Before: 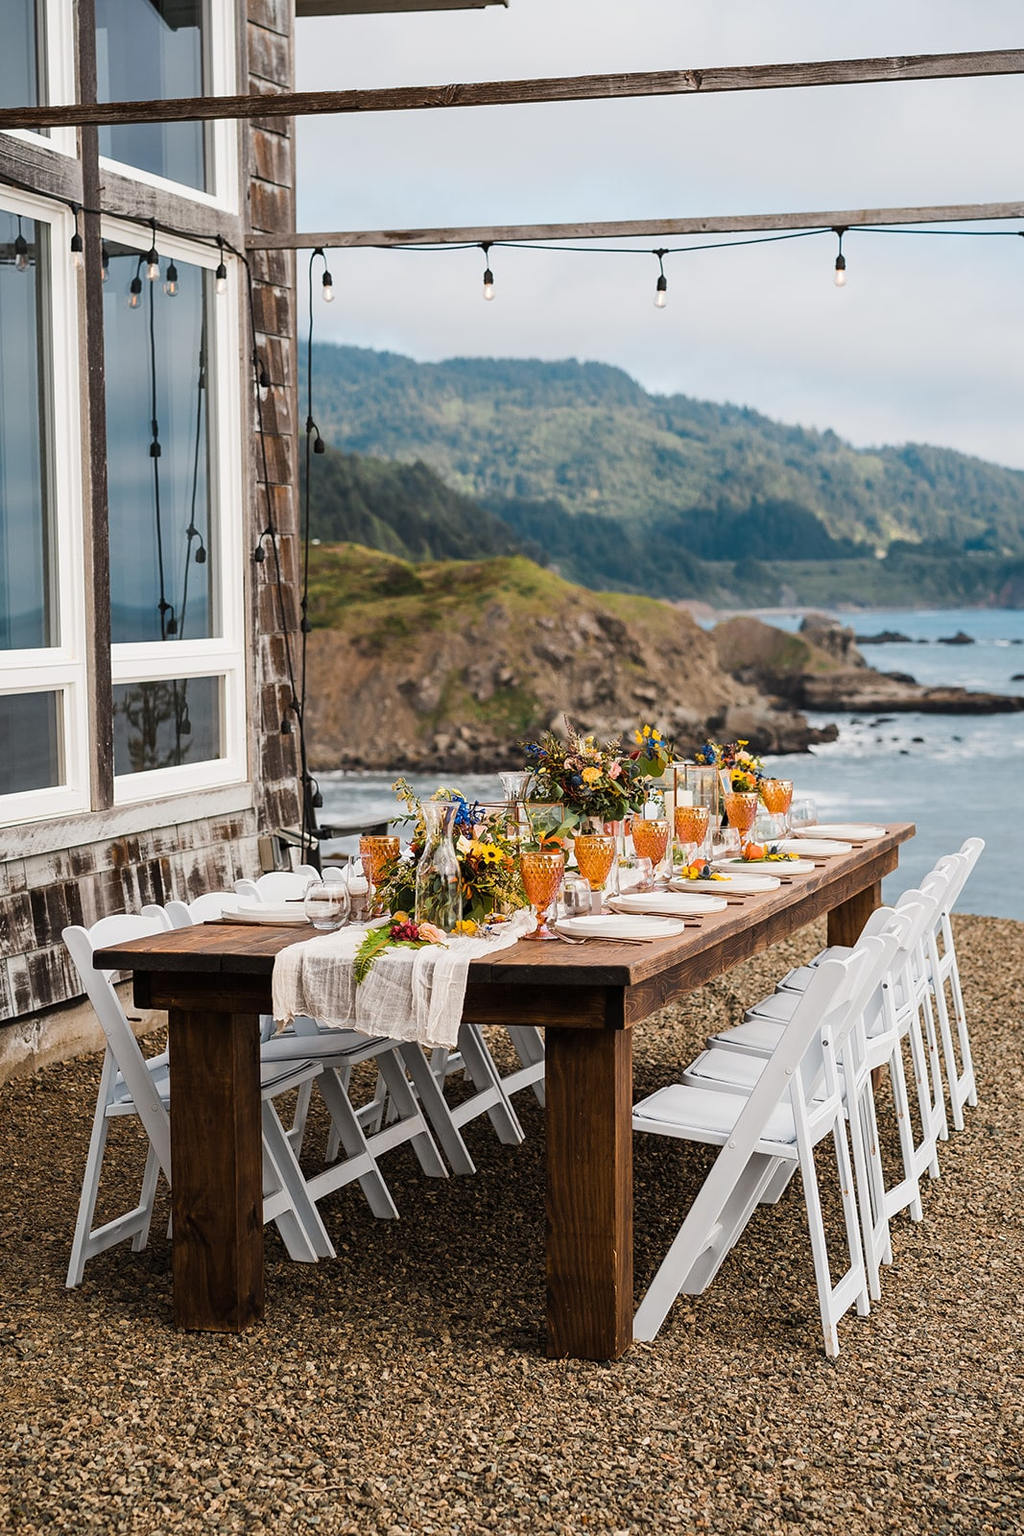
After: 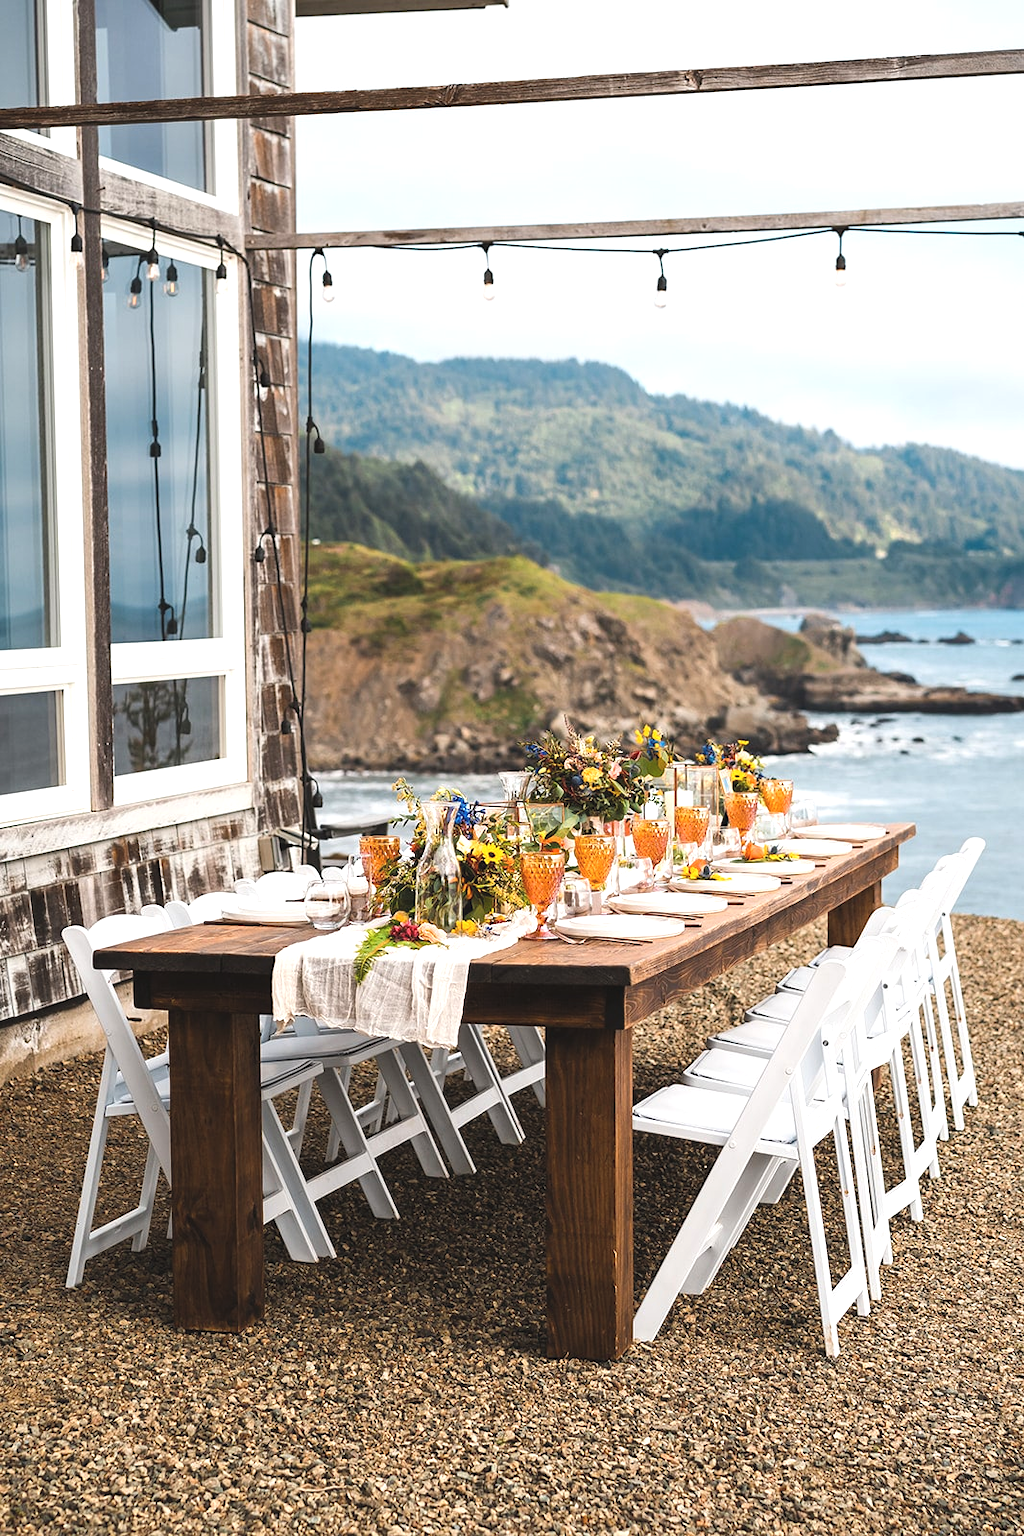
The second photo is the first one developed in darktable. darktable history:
exposure: black level correction -0.005, exposure 0.616 EV, compensate exposure bias true, compensate highlight preservation false
